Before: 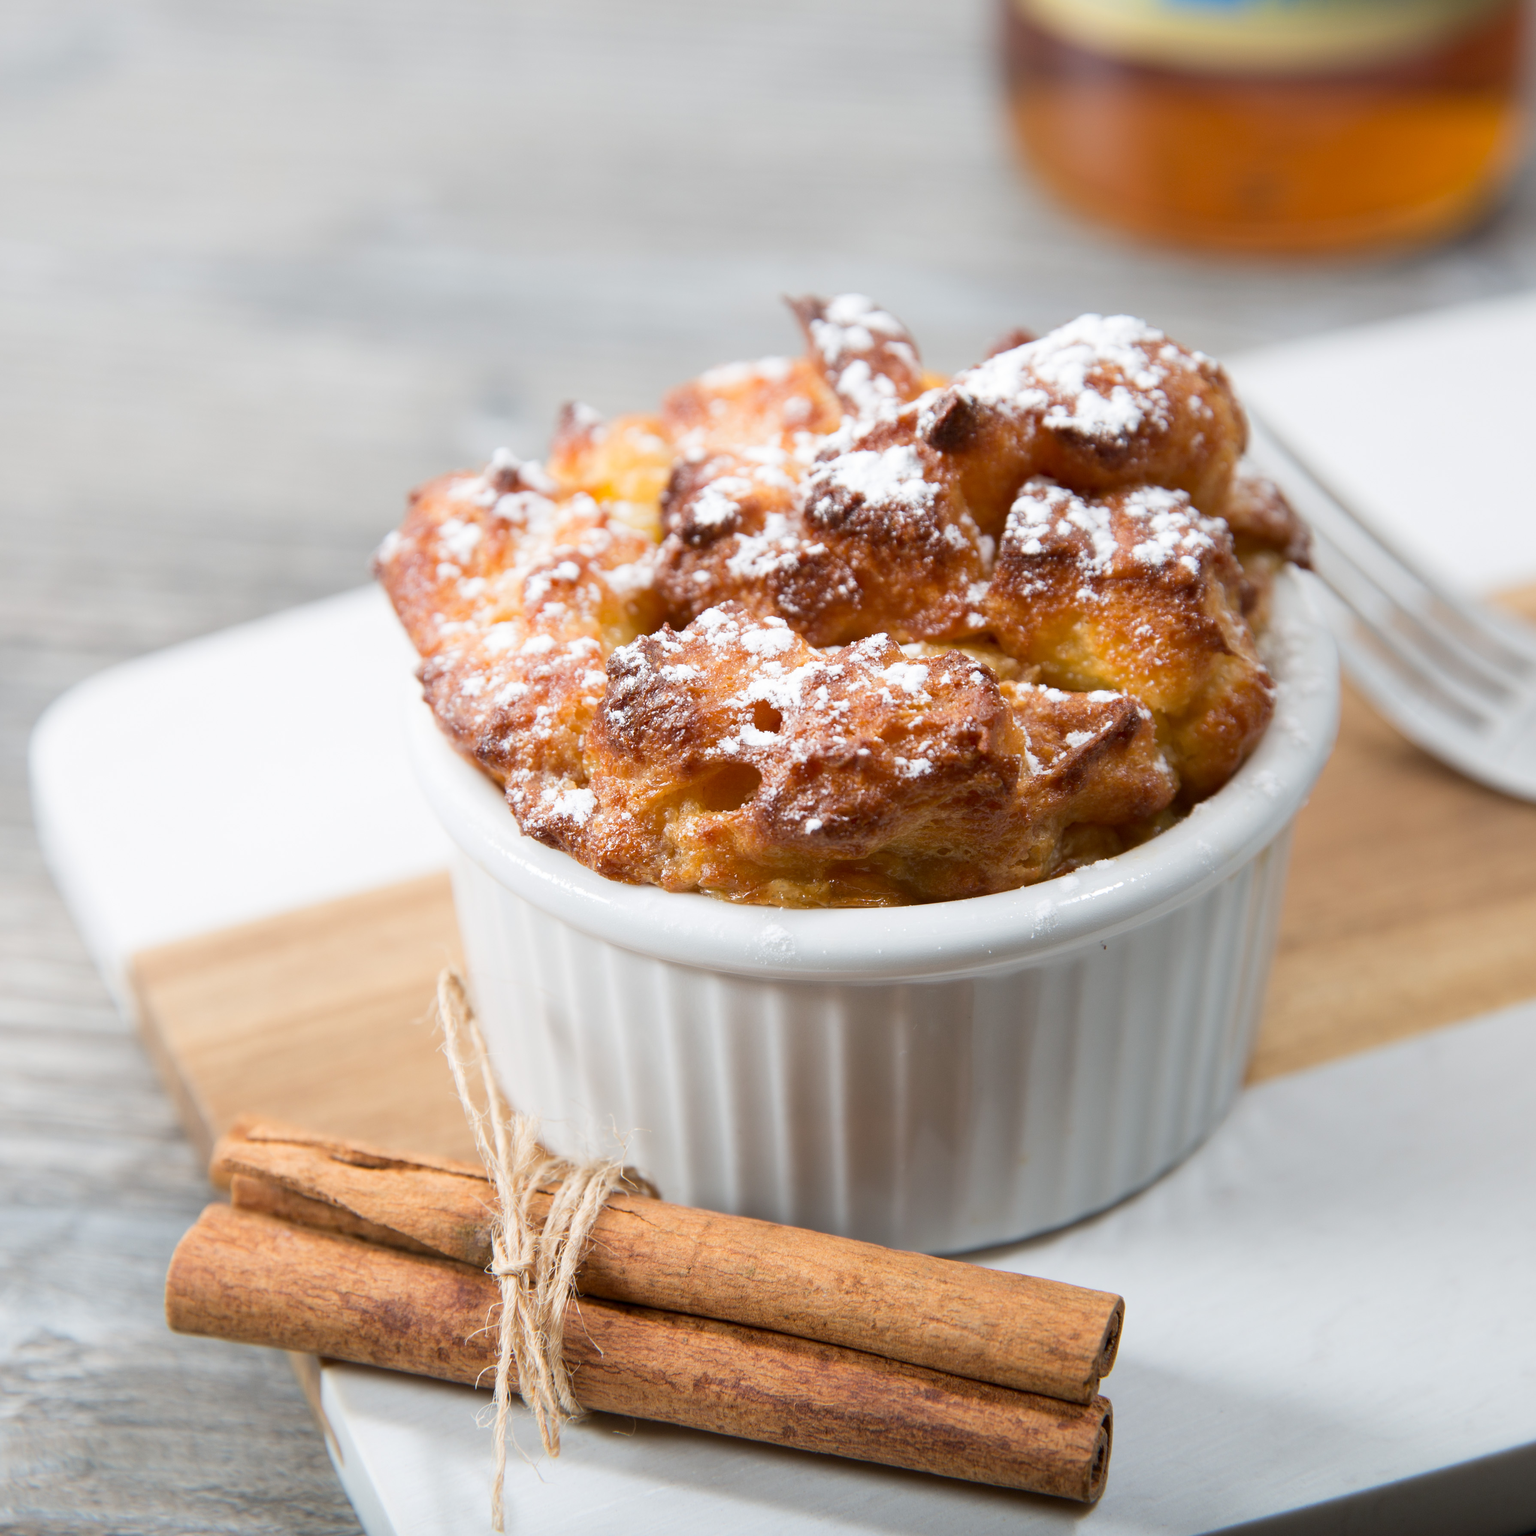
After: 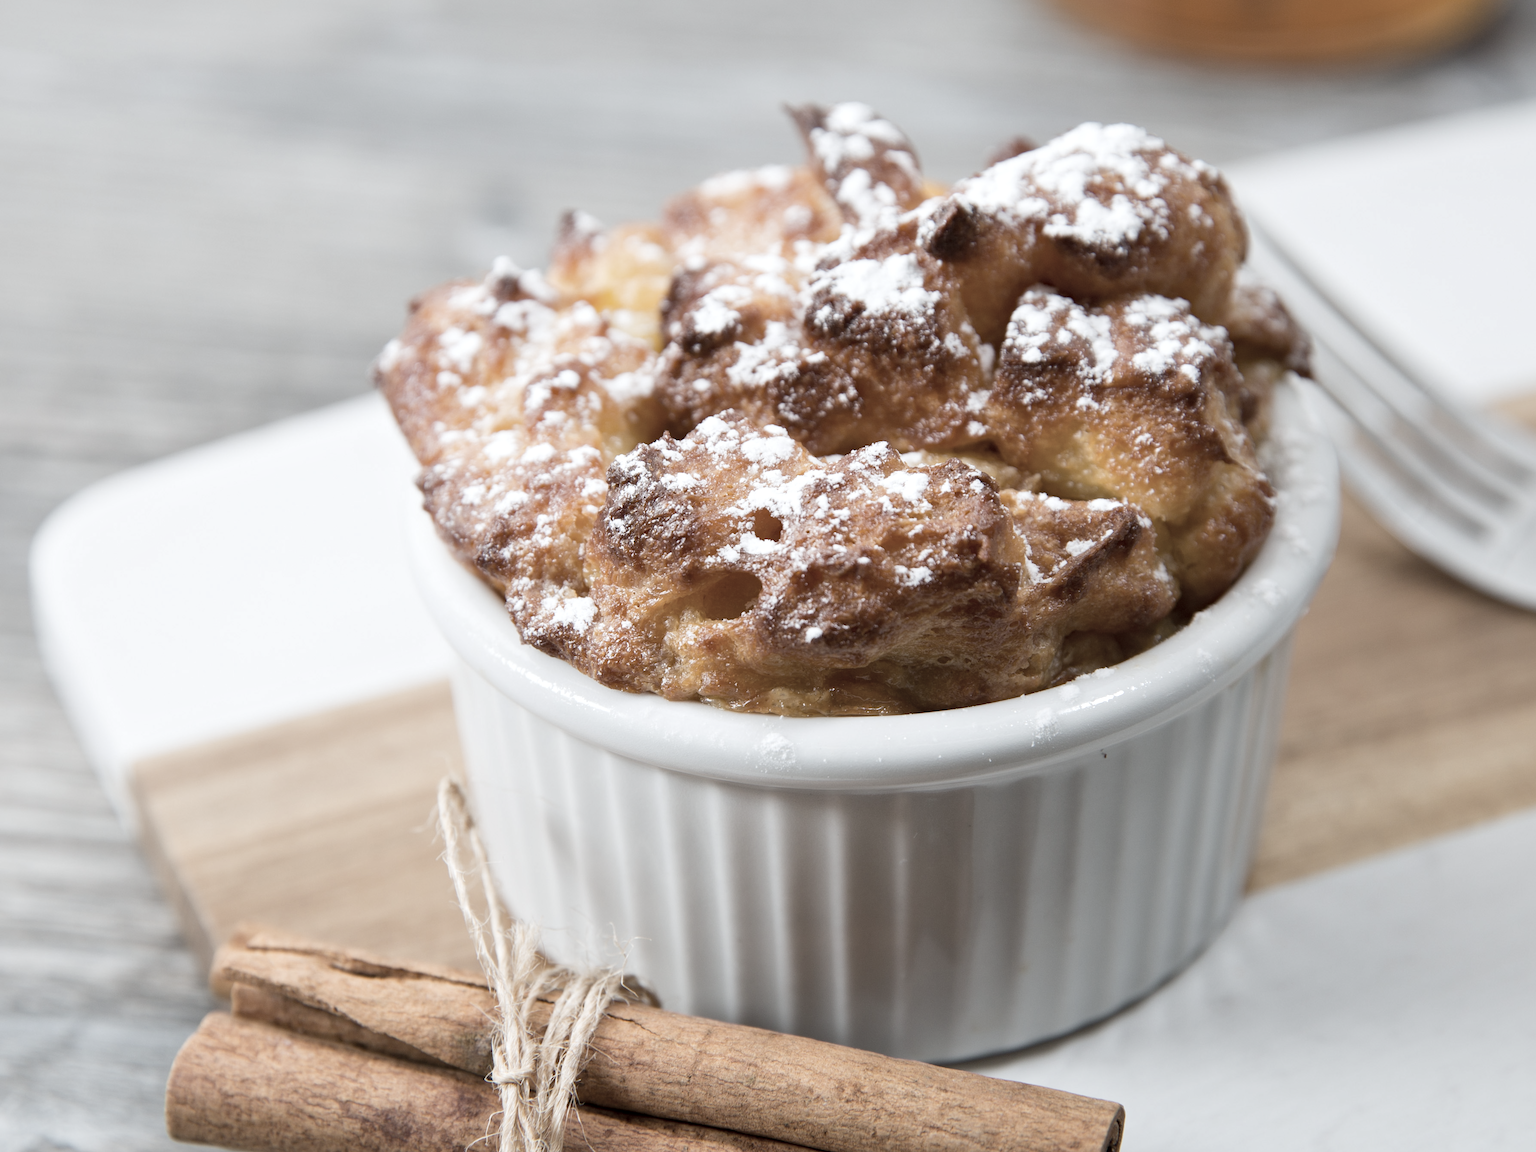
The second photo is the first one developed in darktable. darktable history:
crop and rotate: top 12.5%, bottom 12.5%
local contrast: mode bilateral grid, contrast 20, coarseness 50, detail 120%, midtone range 0.2
white balance: red 0.986, blue 1.01
color correction: saturation 0.5
haze removal: compatibility mode true, adaptive false
tone equalizer: on, module defaults
